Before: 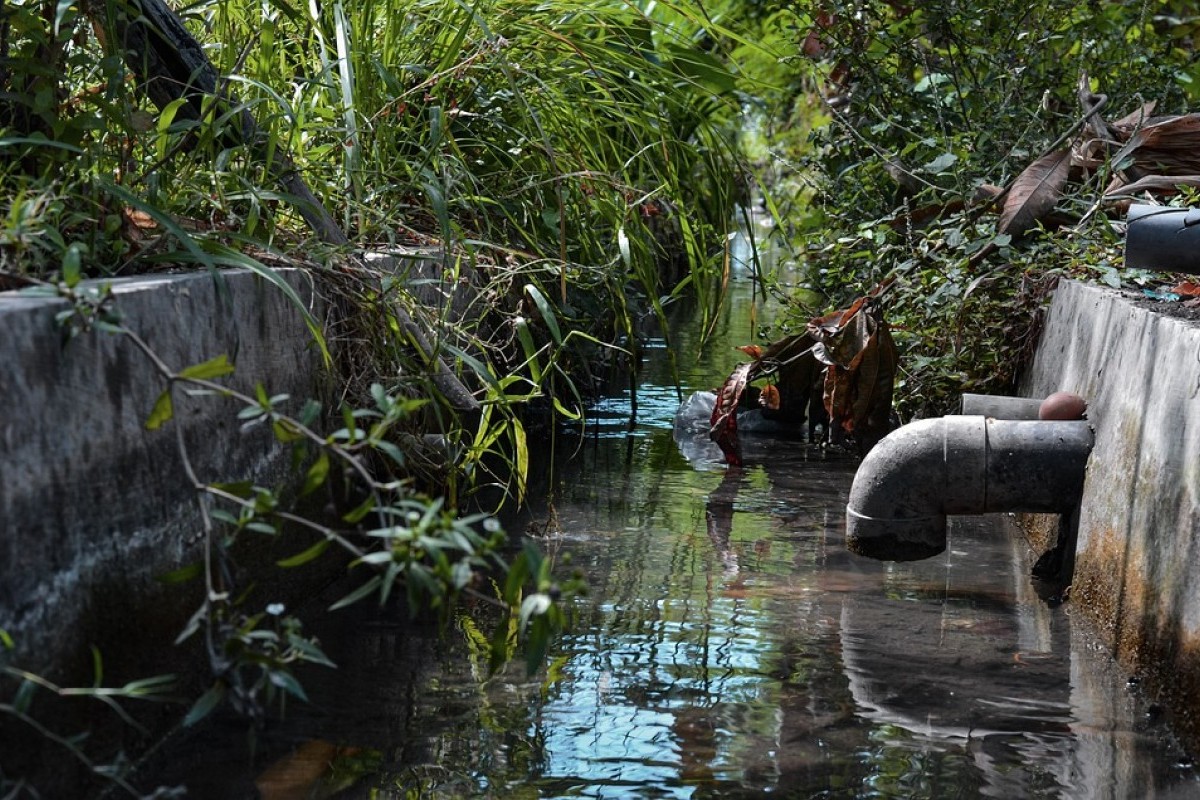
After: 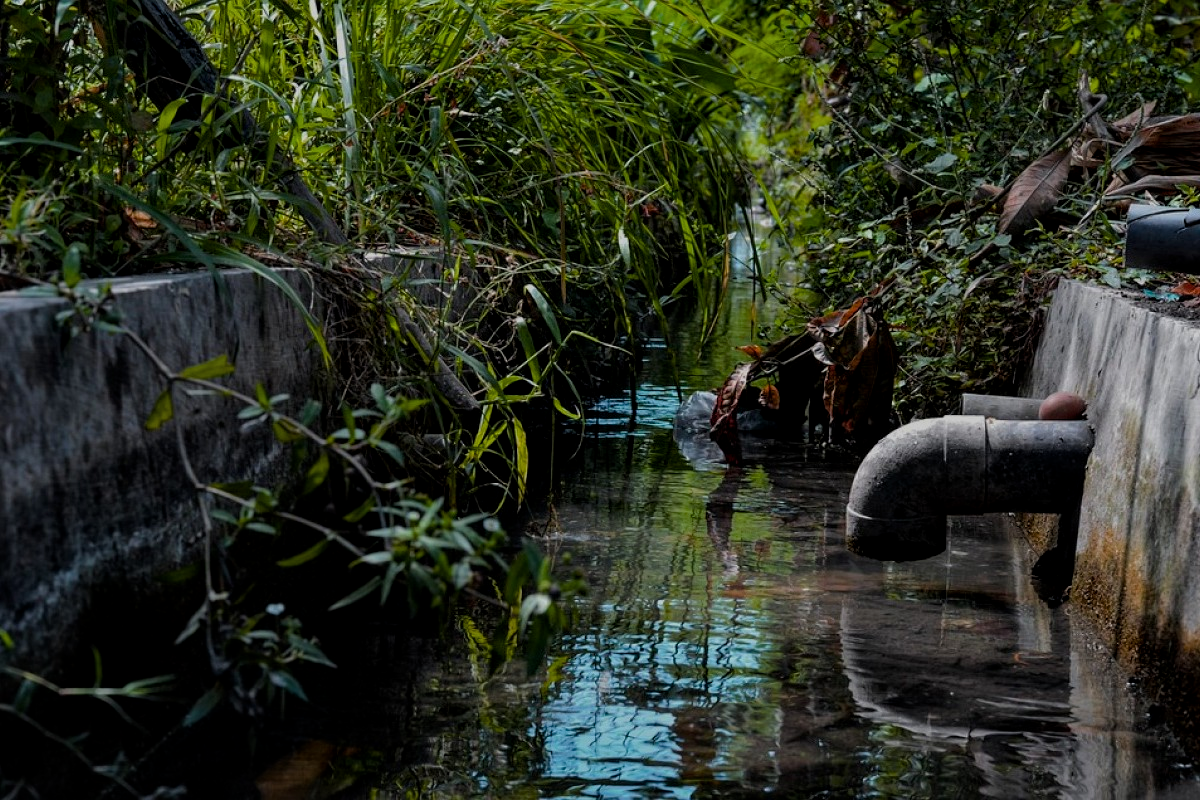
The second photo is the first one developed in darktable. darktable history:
filmic rgb: black relative exposure -9.5 EV, white relative exposure 3.02 EV, hardness 6.12
rotate and perspective: automatic cropping off
exposure: black level correction 0, exposure -0.766 EV, compensate highlight preservation false
local contrast: highlights 100%, shadows 100%, detail 120%, midtone range 0.2
color balance rgb: perceptual saturation grading › global saturation 30%, global vibrance 20%
